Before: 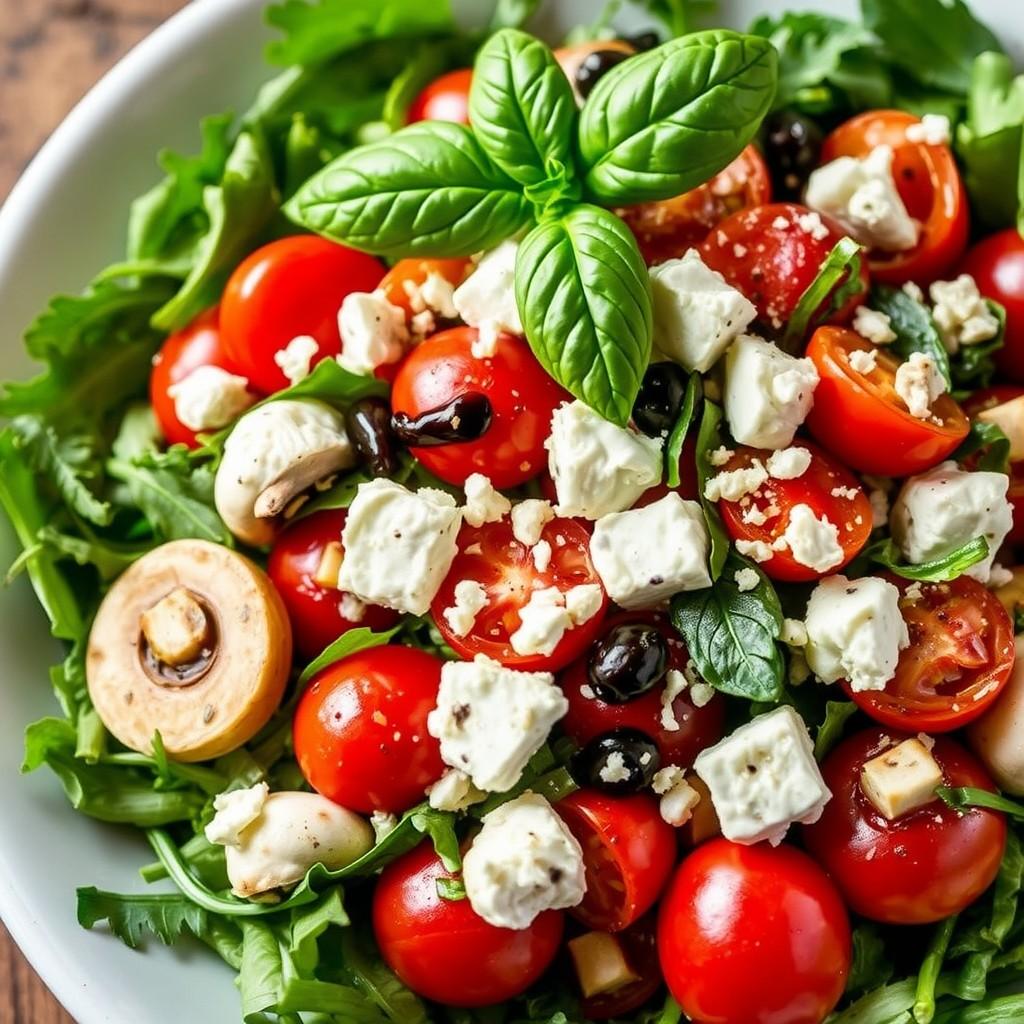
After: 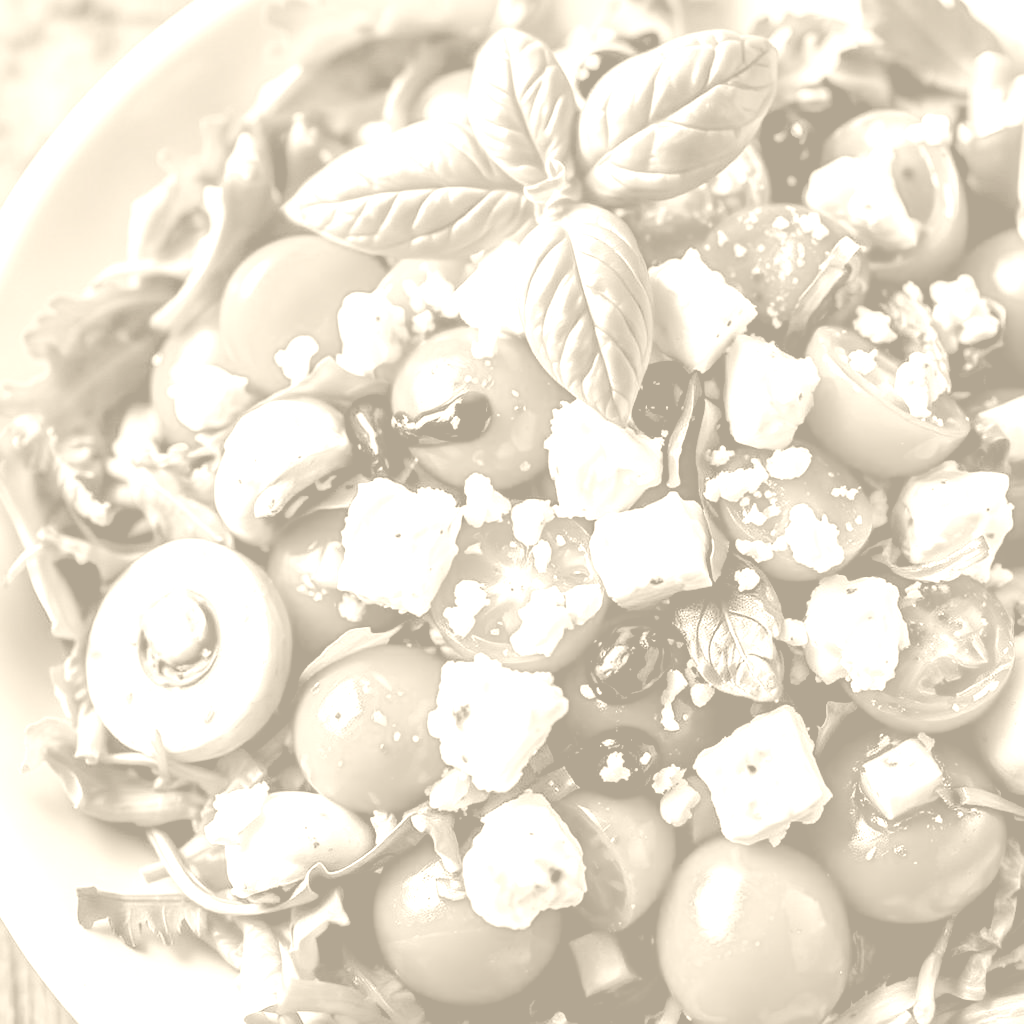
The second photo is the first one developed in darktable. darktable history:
color balance: output saturation 120%
base curve: curves: ch0 [(0.017, 0) (0.425, 0.441) (0.844, 0.933) (1, 1)], preserve colors none
colorize: hue 36°, saturation 71%, lightness 80.79%
